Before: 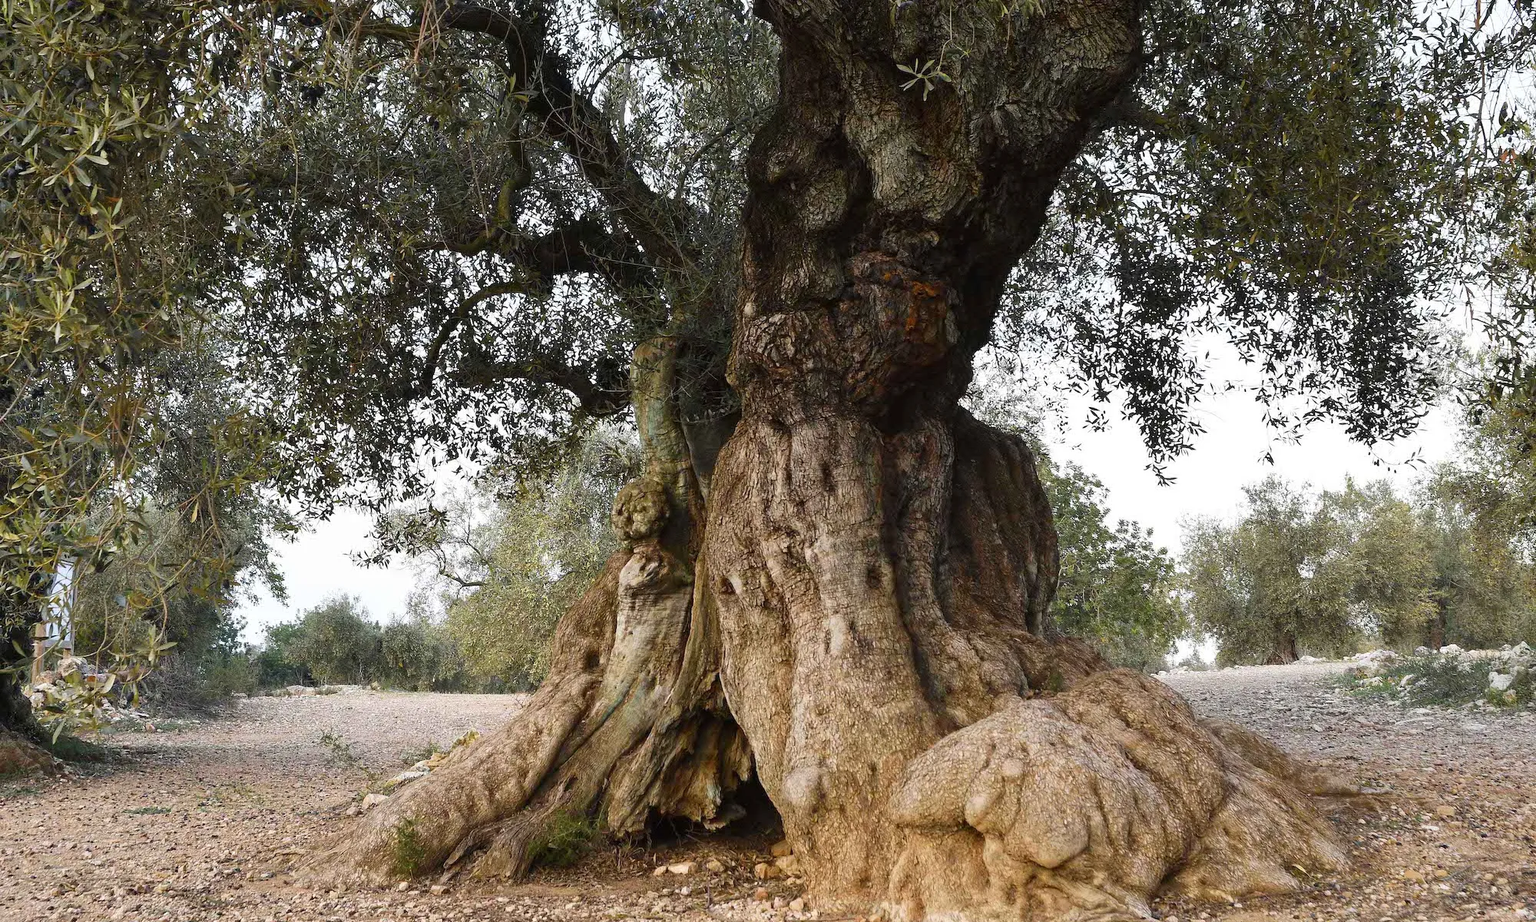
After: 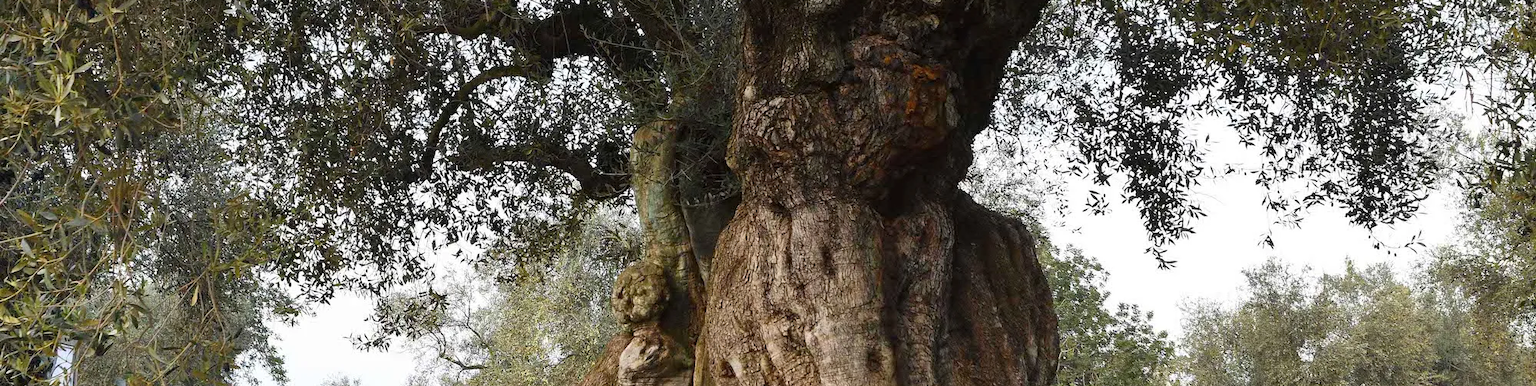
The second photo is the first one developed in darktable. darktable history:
crop and rotate: top 23.569%, bottom 34.479%
